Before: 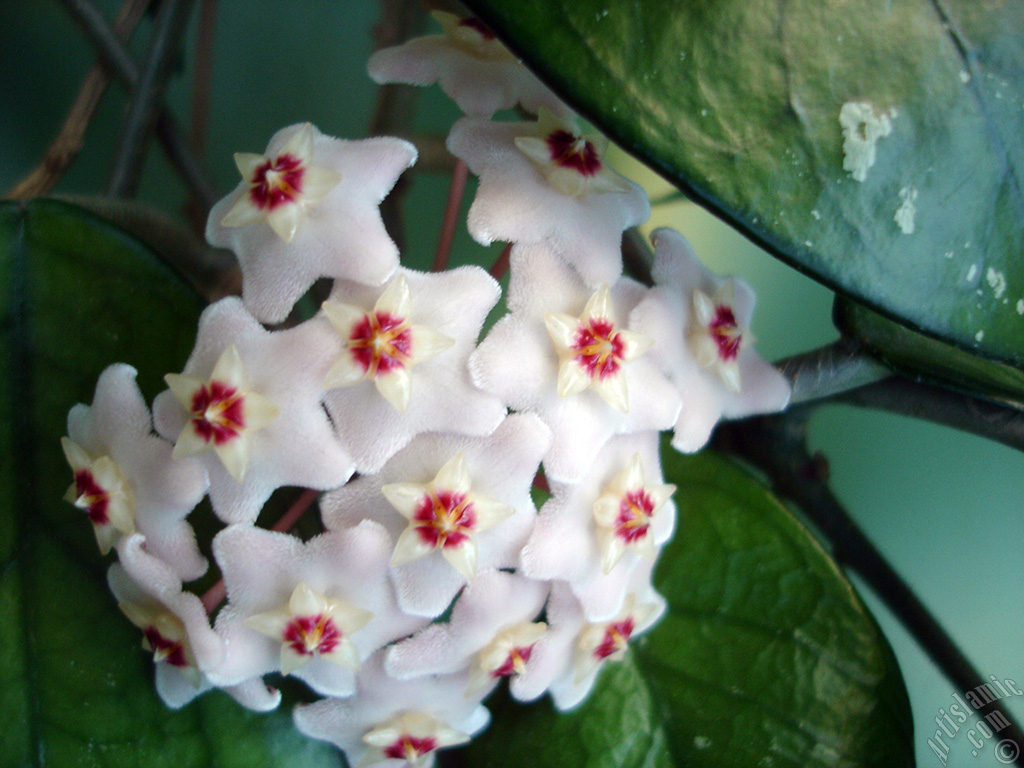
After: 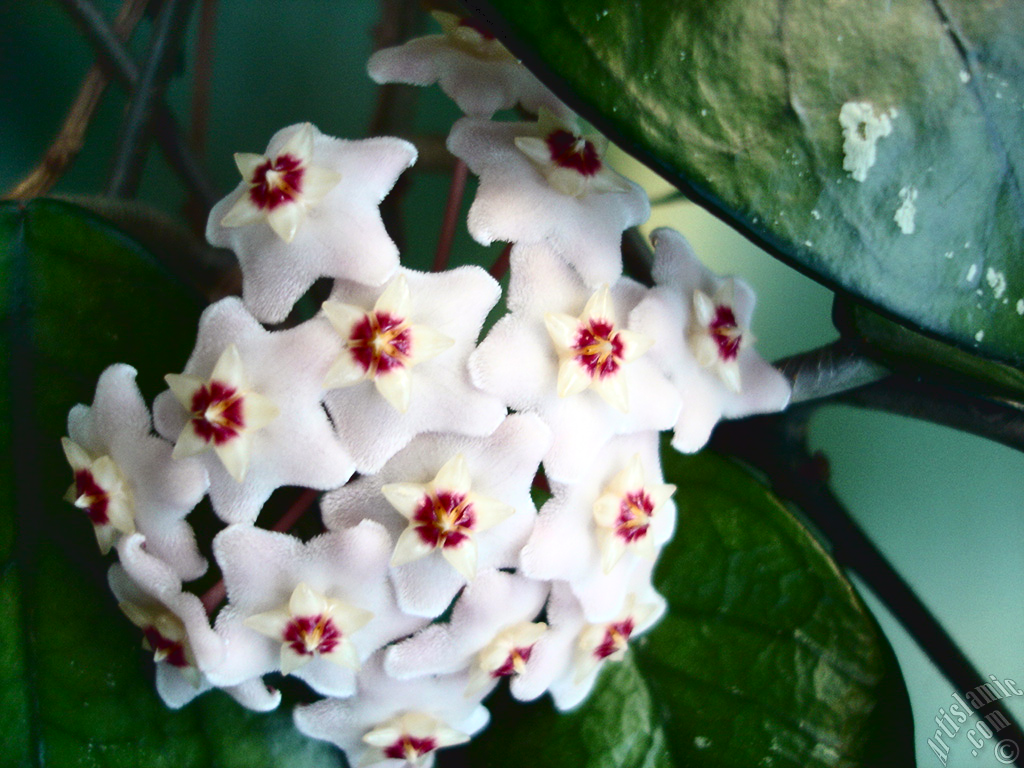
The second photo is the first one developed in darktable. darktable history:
tone equalizer: on, module defaults
shadows and highlights: low approximation 0.01, soften with gaussian
tone curve: curves: ch0 [(0, 0) (0.003, 0.047) (0.011, 0.047) (0.025, 0.049) (0.044, 0.051) (0.069, 0.055) (0.1, 0.066) (0.136, 0.089) (0.177, 0.12) (0.224, 0.155) (0.277, 0.205) (0.335, 0.281) (0.399, 0.37) (0.468, 0.47) (0.543, 0.574) (0.623, 0.687) (0.709, 0.801) (0.801, 0.89) (0.898, 0.963) (1, 1)], color space Lab, independent channels, preserve colors none
